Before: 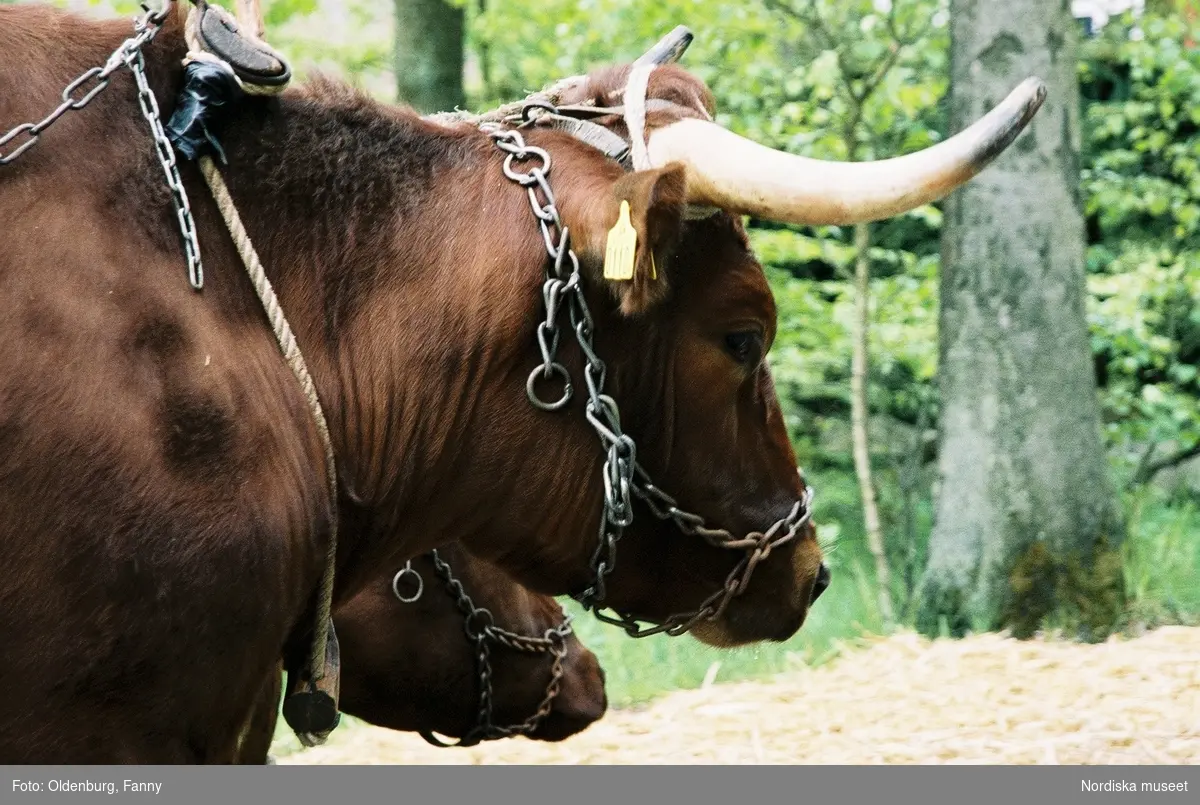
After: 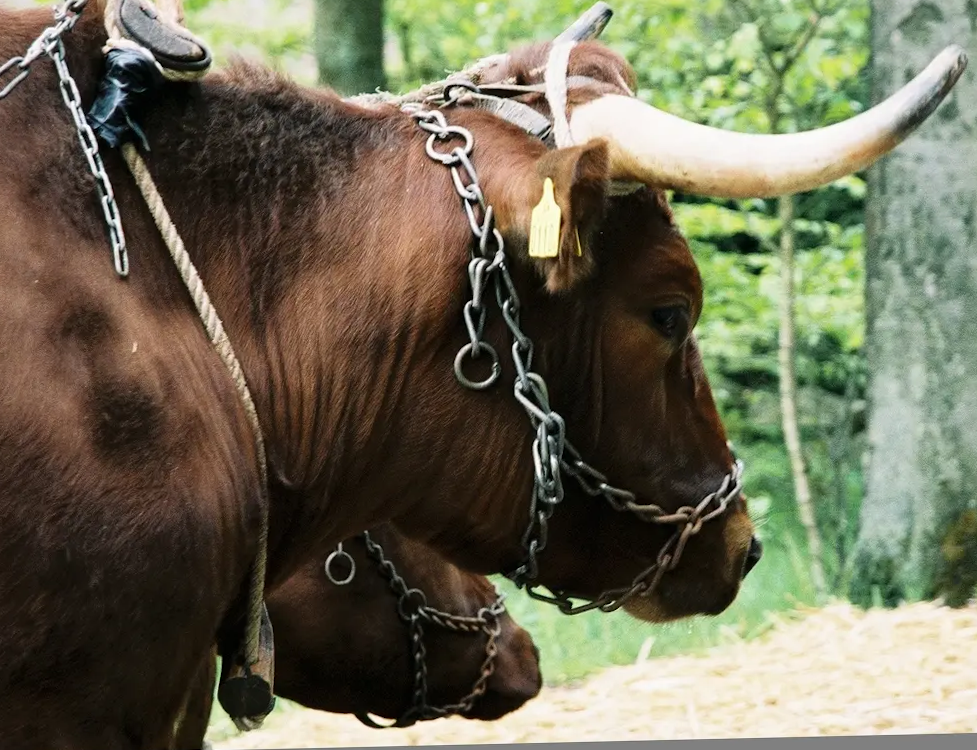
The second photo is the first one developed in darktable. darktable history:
crop and rotate: angle 1.31°, left 4.544%, top 1.148%, right 11.229%, bottom 2.458%
